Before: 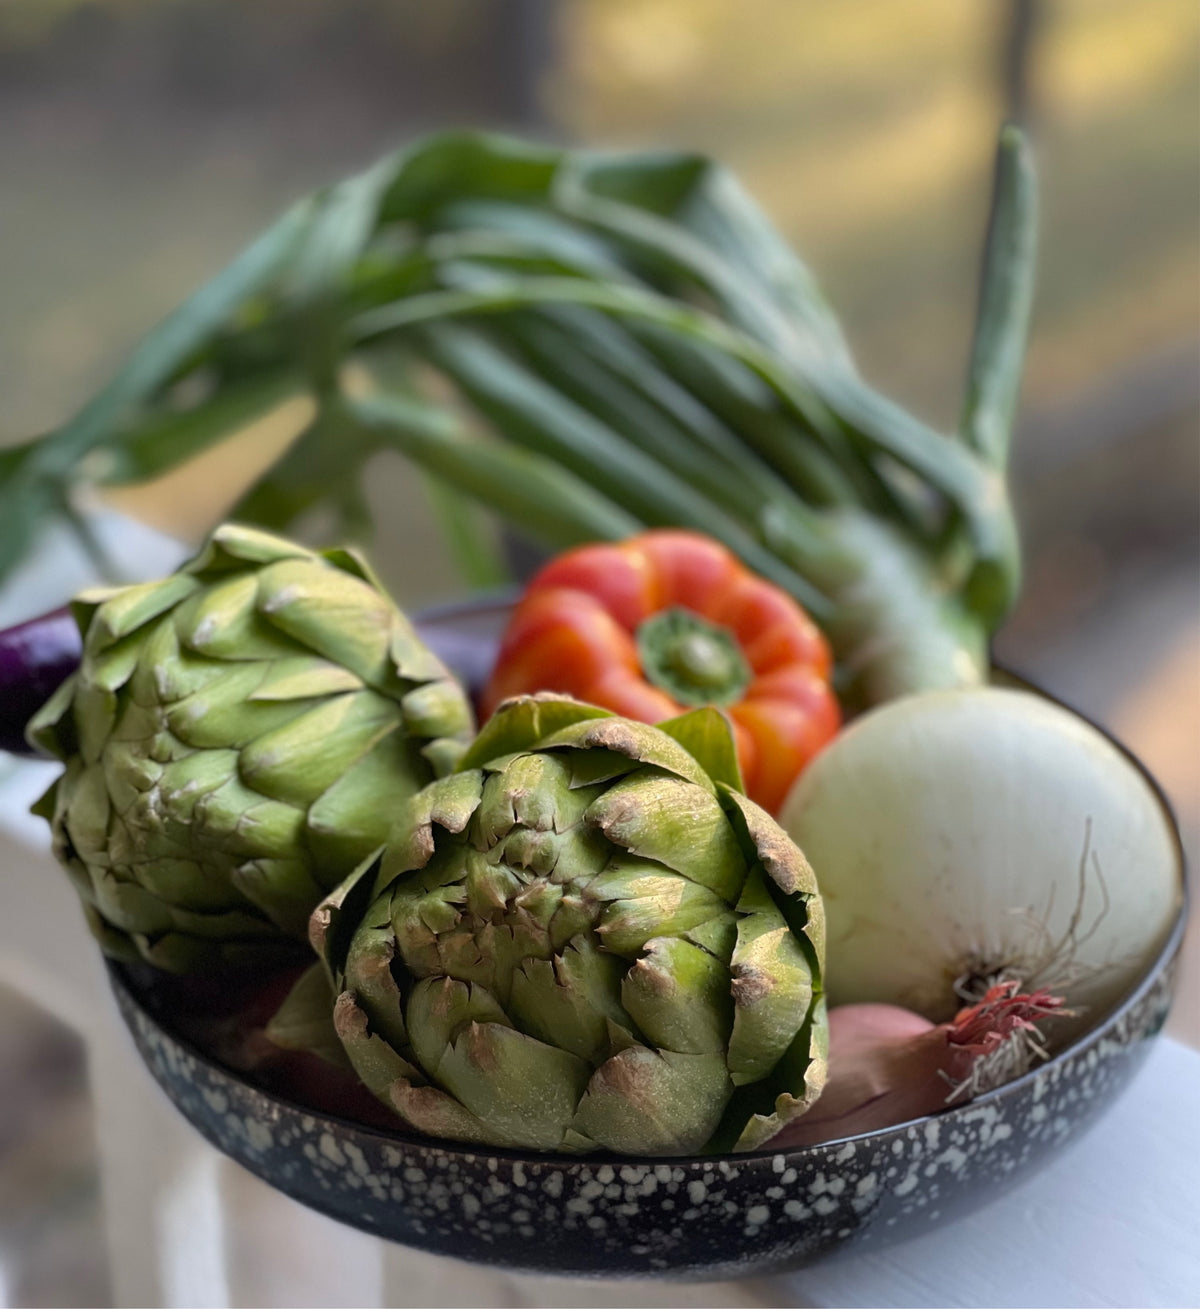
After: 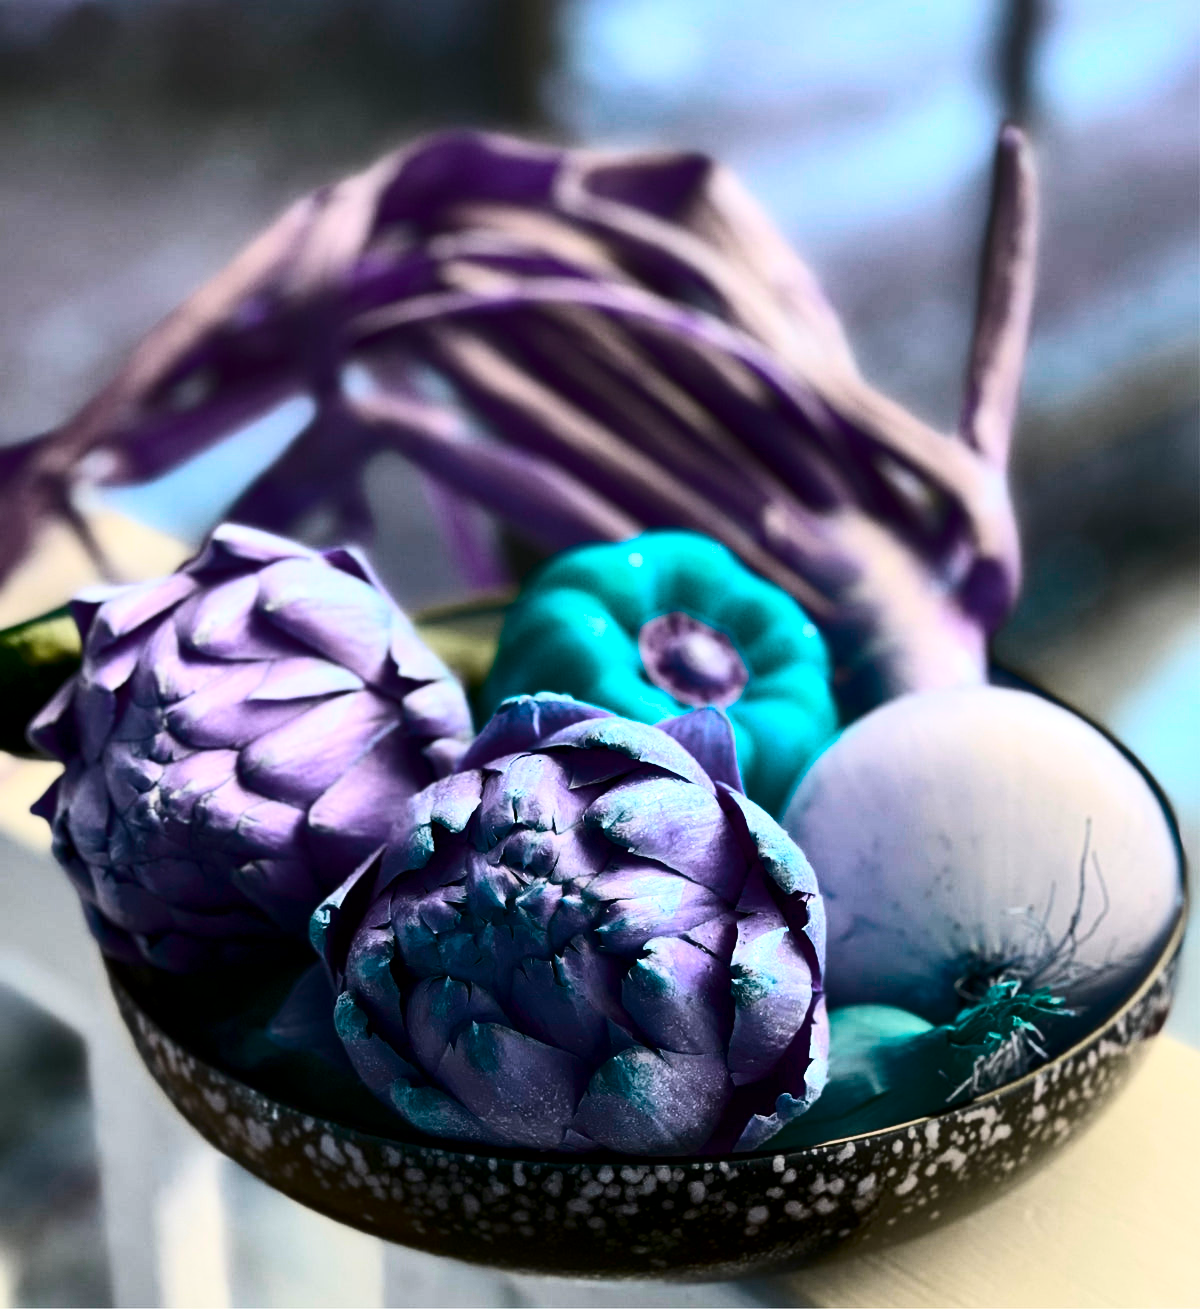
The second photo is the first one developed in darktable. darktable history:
contrast brightness saturation: contrast 0.5, saturation -0.1
local contrast: mode bilateral grid, contrast 20, coarseness 50, detail 120%, midtone range 0.2
color balance rgb: hue shift 180°, global vibrance 50%, contrast 0.32%
tone equalizer: on, module defaults
